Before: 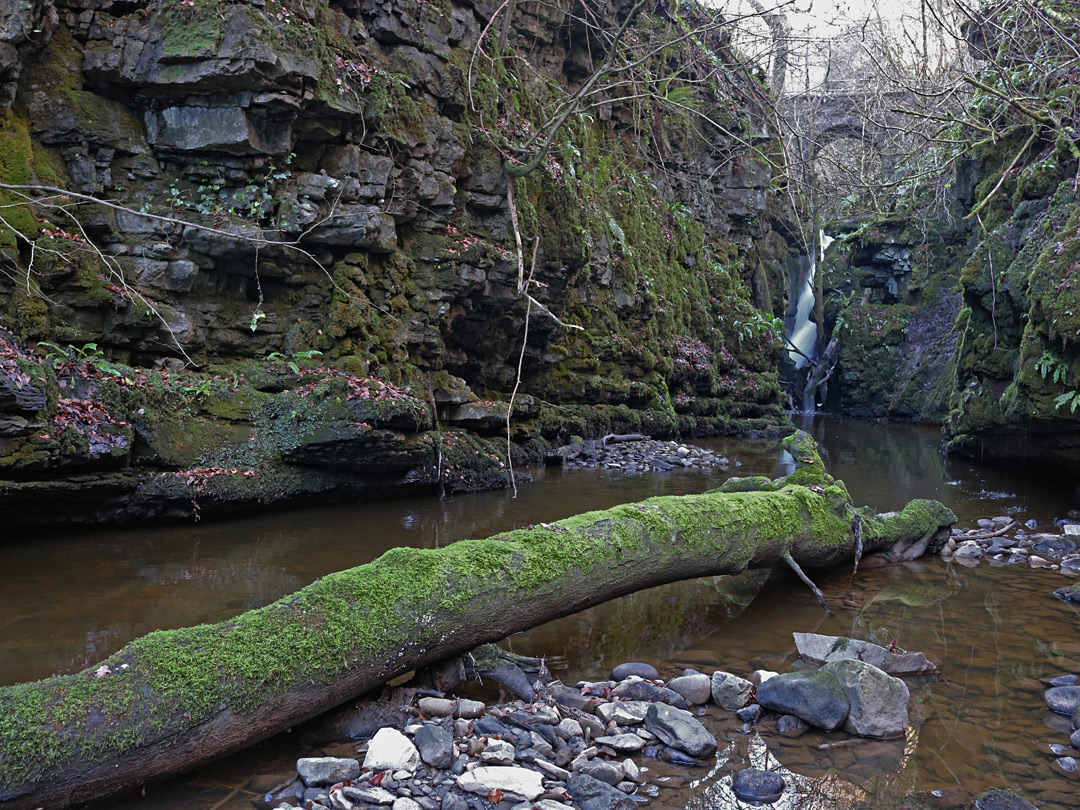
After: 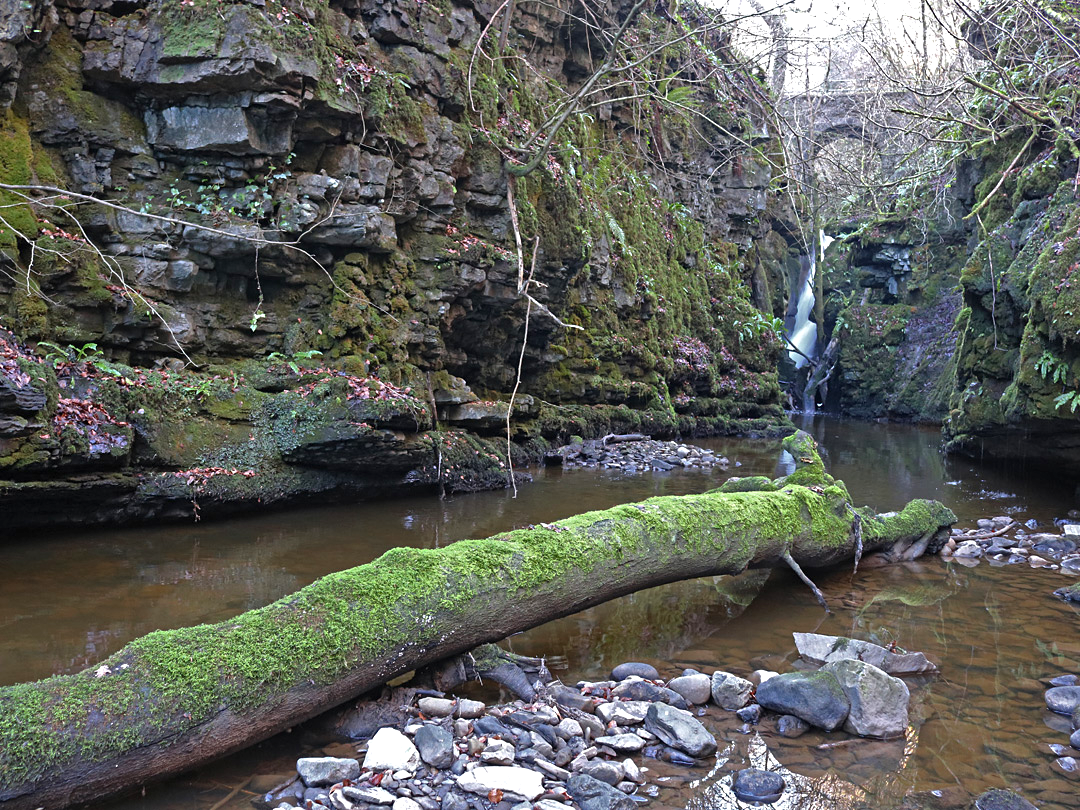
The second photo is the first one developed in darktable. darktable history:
exposure: exposure 0.773 EV, compensate highlight preservation false
